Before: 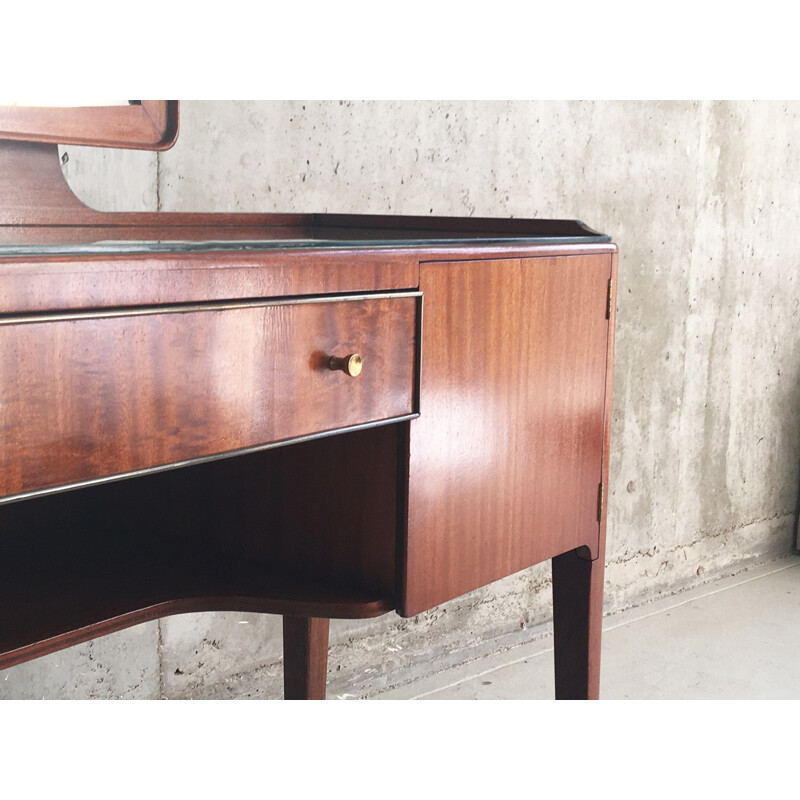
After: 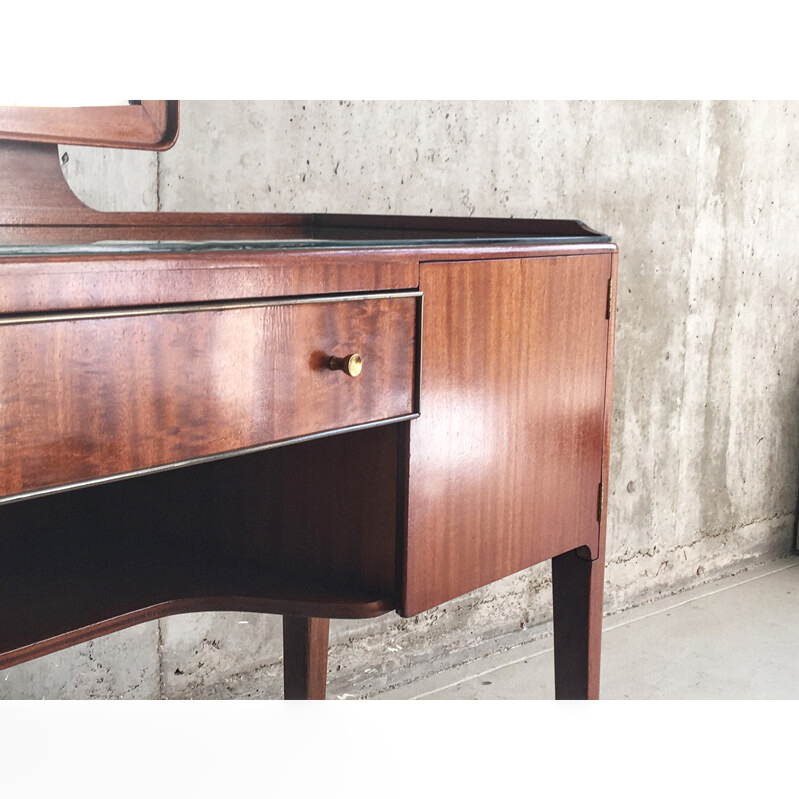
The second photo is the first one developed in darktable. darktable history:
crop: left 0.081%
local contrast: detail 130%
